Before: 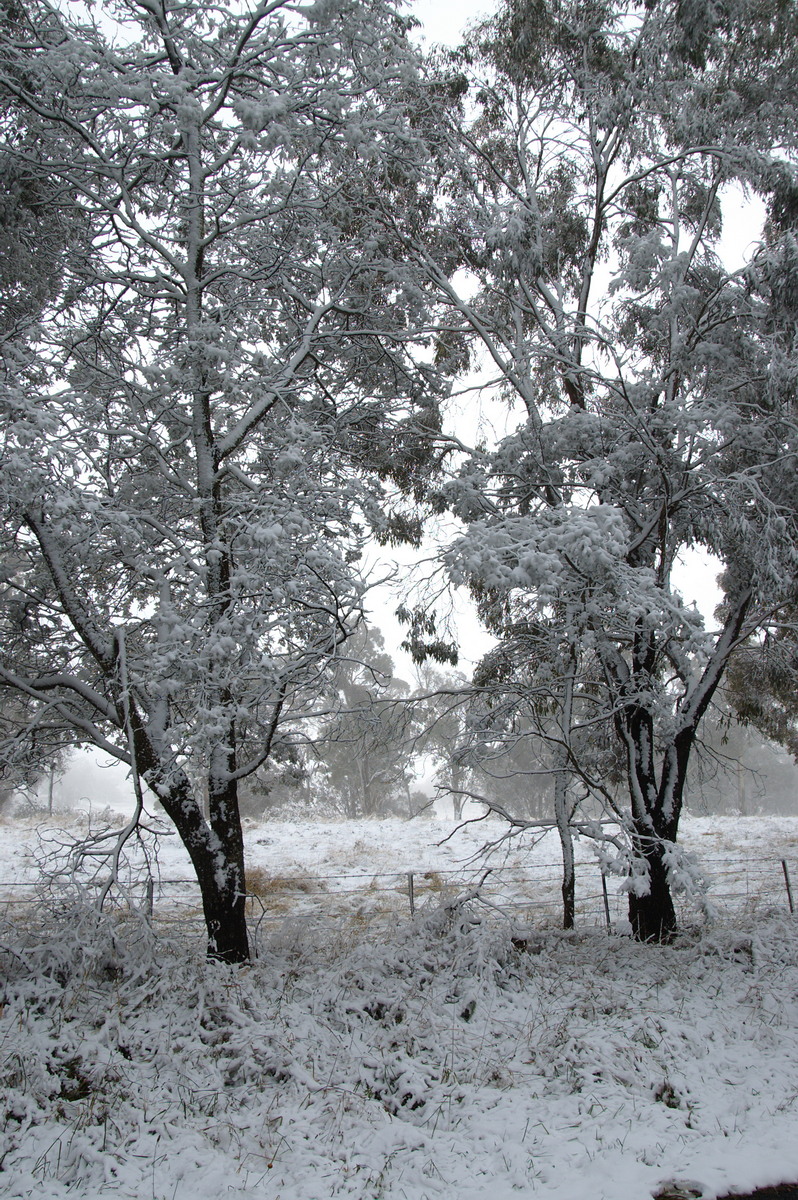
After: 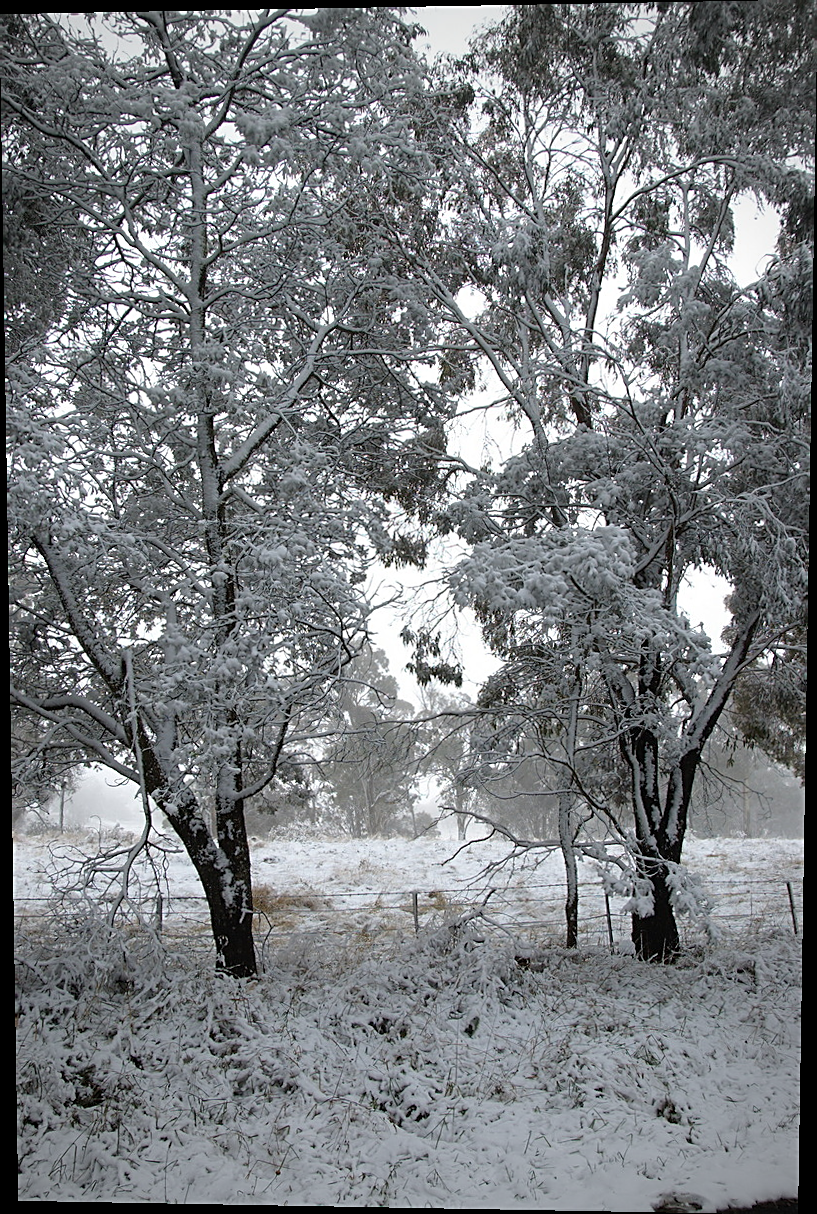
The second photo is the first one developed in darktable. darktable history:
sharpen: on, module defaults
vignetting: fall-off start 74.49%, fall-off radius 65.9%, brightness -0.628, saturation -0.68
rotate and perspective: lens shift (vertical) 0.048, lens shift (horizontal) -0.024, automatic cropping off
